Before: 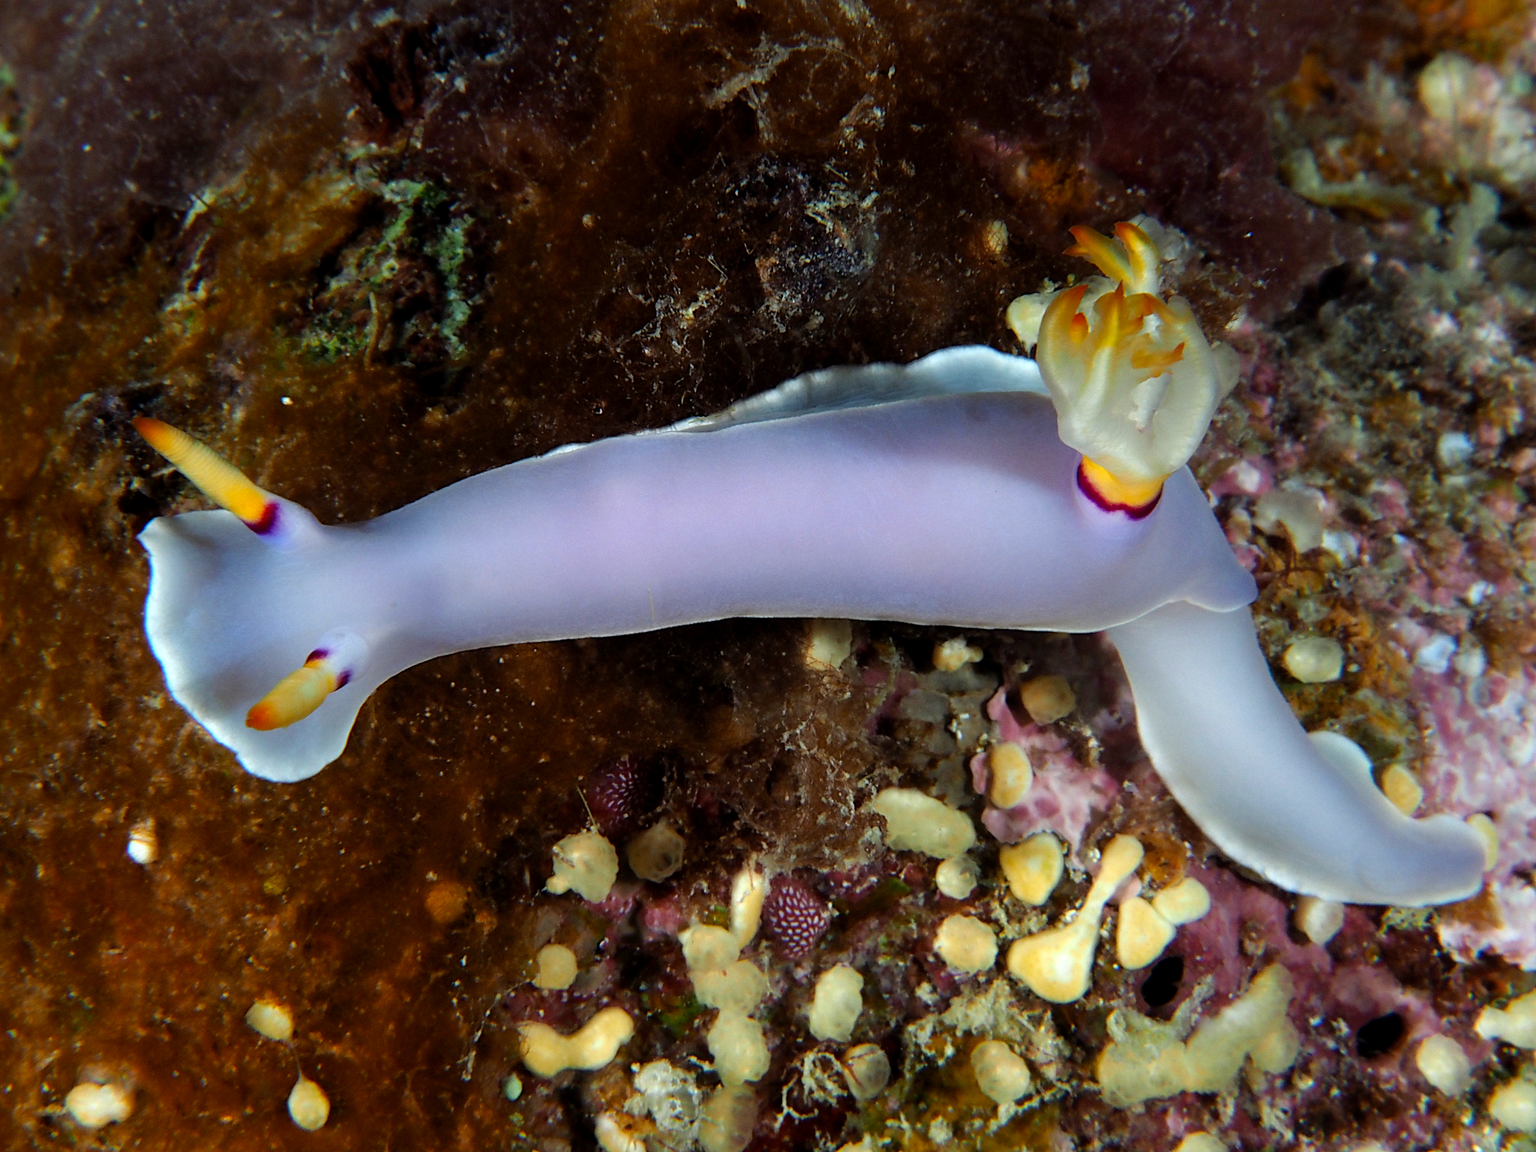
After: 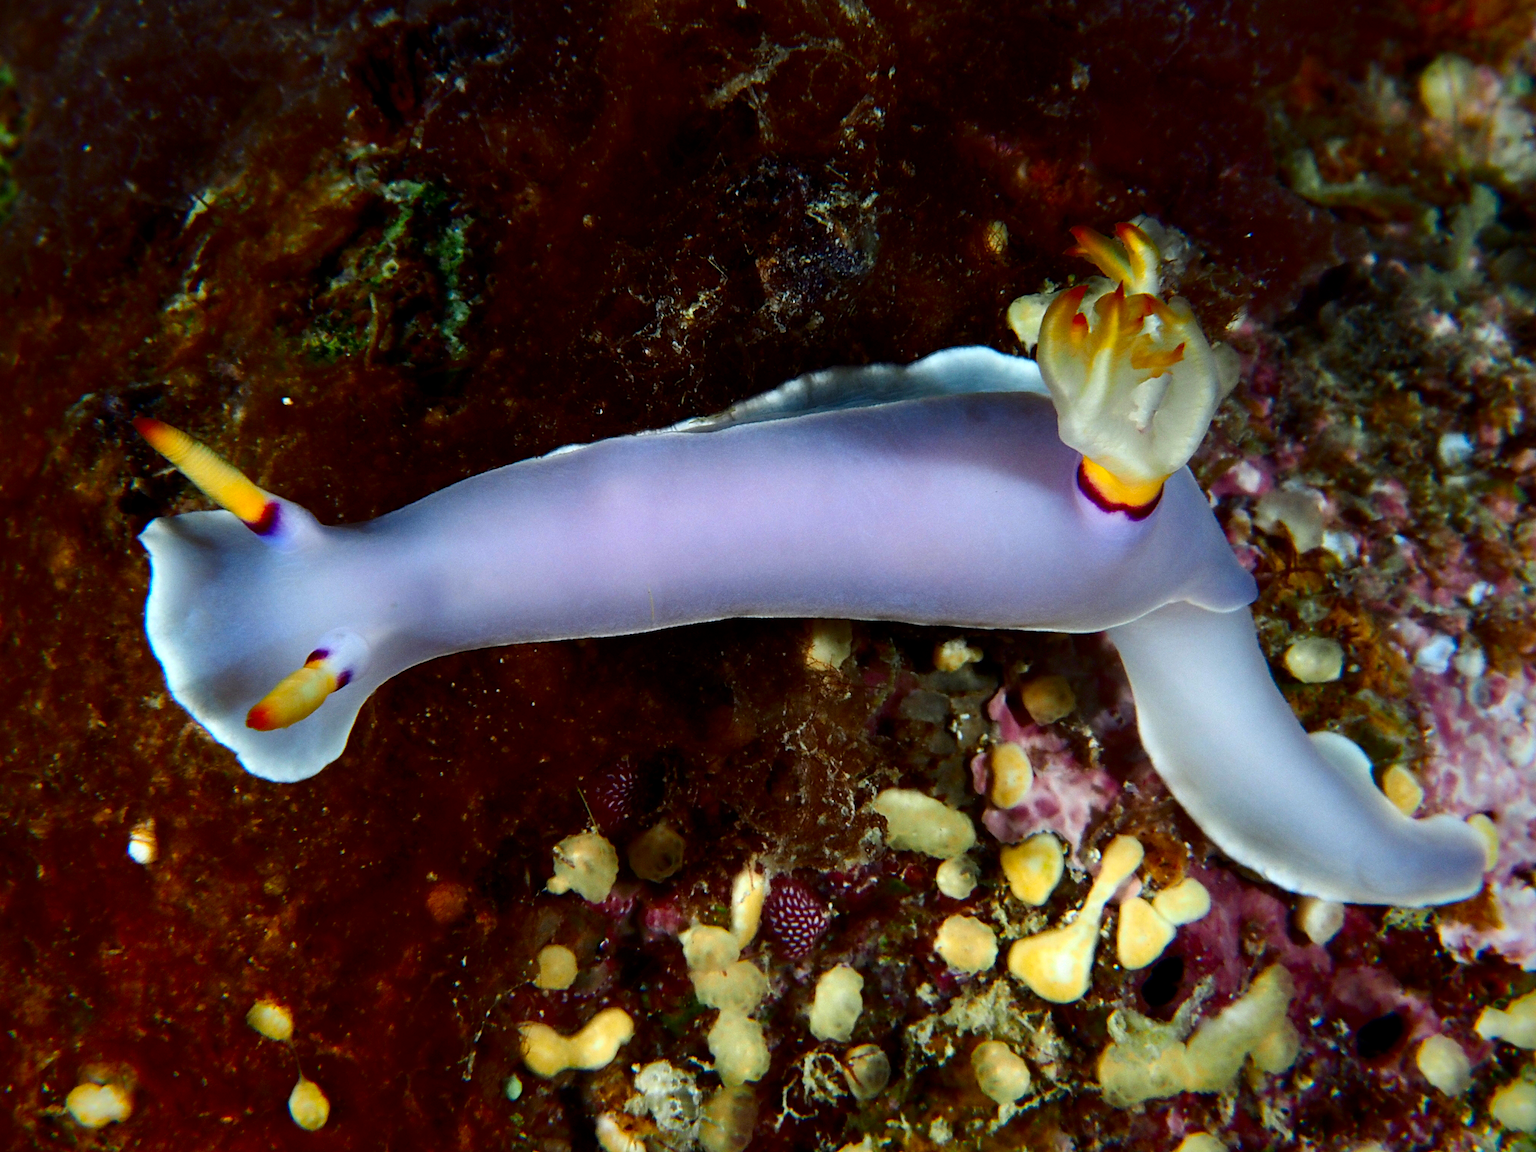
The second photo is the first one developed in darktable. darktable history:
vignetting: fall-off start 88.53%, fall-off radius 44.2%, saturation 0.376, width/height ratio 1.161
contrast brightness saturation: contrast 0.19, brightness -0.11, saturation 0.21
